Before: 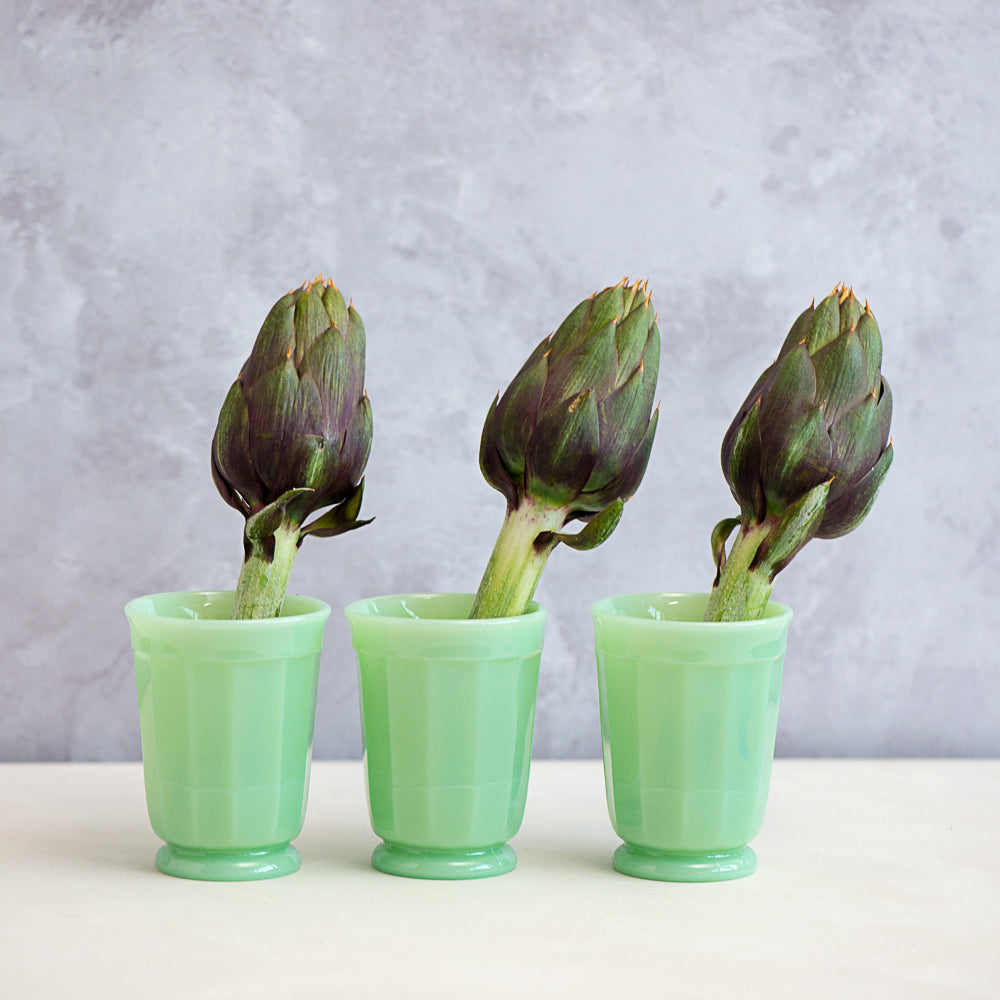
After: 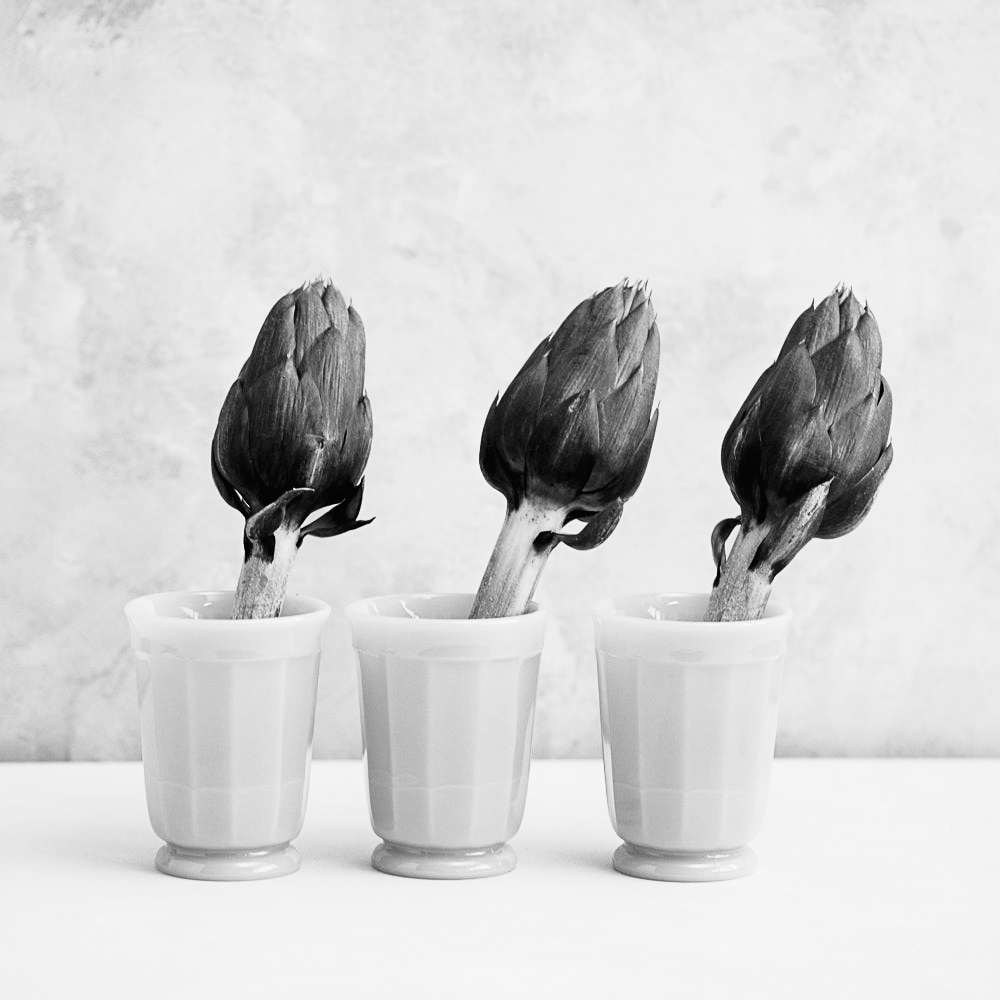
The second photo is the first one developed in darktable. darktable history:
tone curve: curves: ch0 [(0.016, 0.011) (0.084, 0.026) (0.469, 0.508) (0.721, 0.862) (1, 1)], color space Lab, linked channels, preserve colors none
color calibration "t3mujinpack channel mixer": output gray [0.21, 0.42, 0.37, 0], gray › normalize channels true, illuminant same as pipeline (D50), adaptation XYZ, x 0.346, y 0.359, gamut compression 0
